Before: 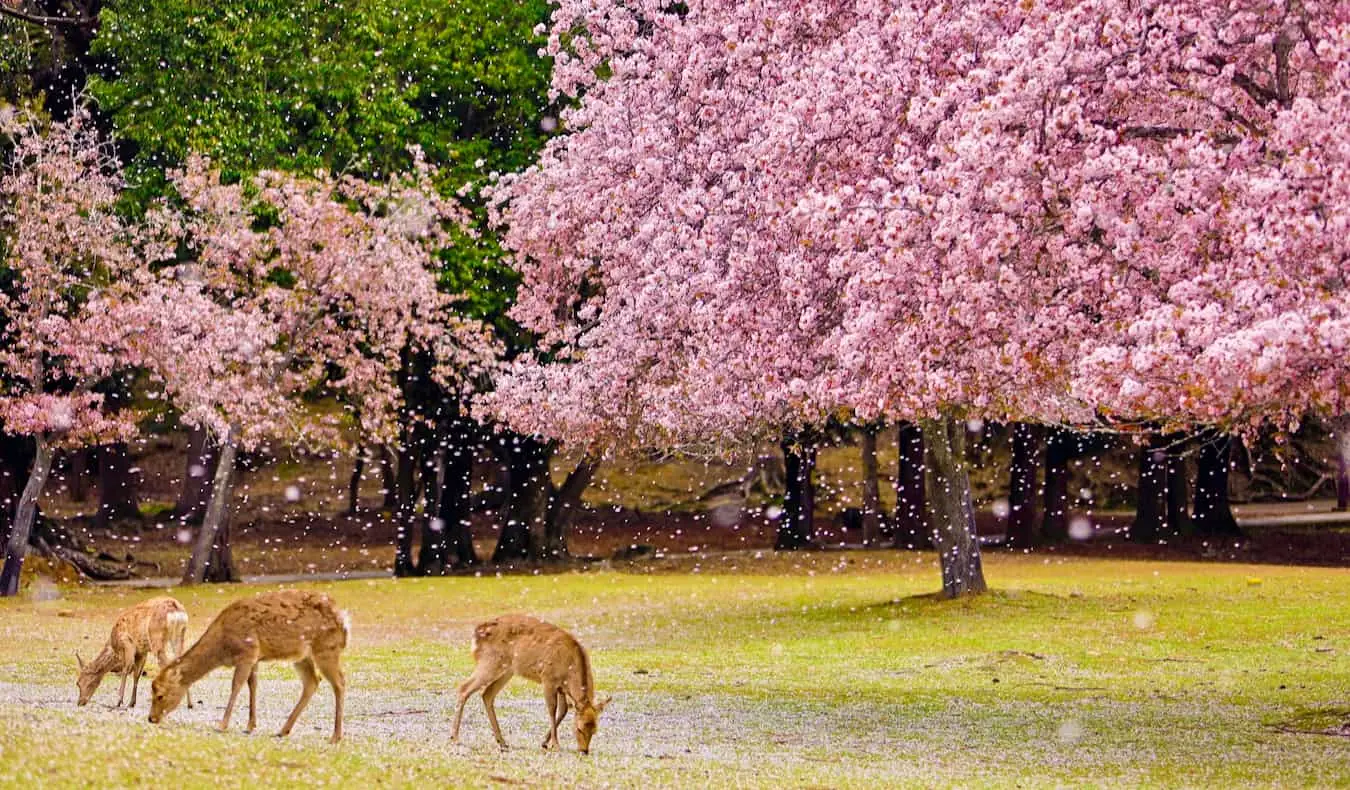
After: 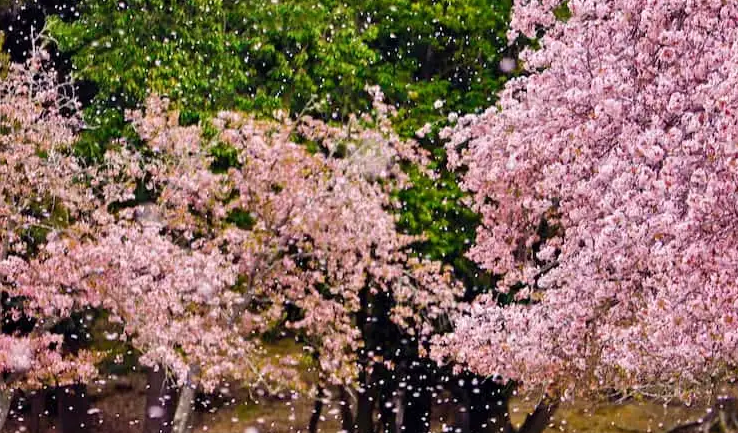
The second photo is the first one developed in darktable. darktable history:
shadows and highlights: low approximation 0.01, soften with gaussian
crop and rotate: left 3.047%, top 7.509%, right 42.236%, bottom 37.598%
